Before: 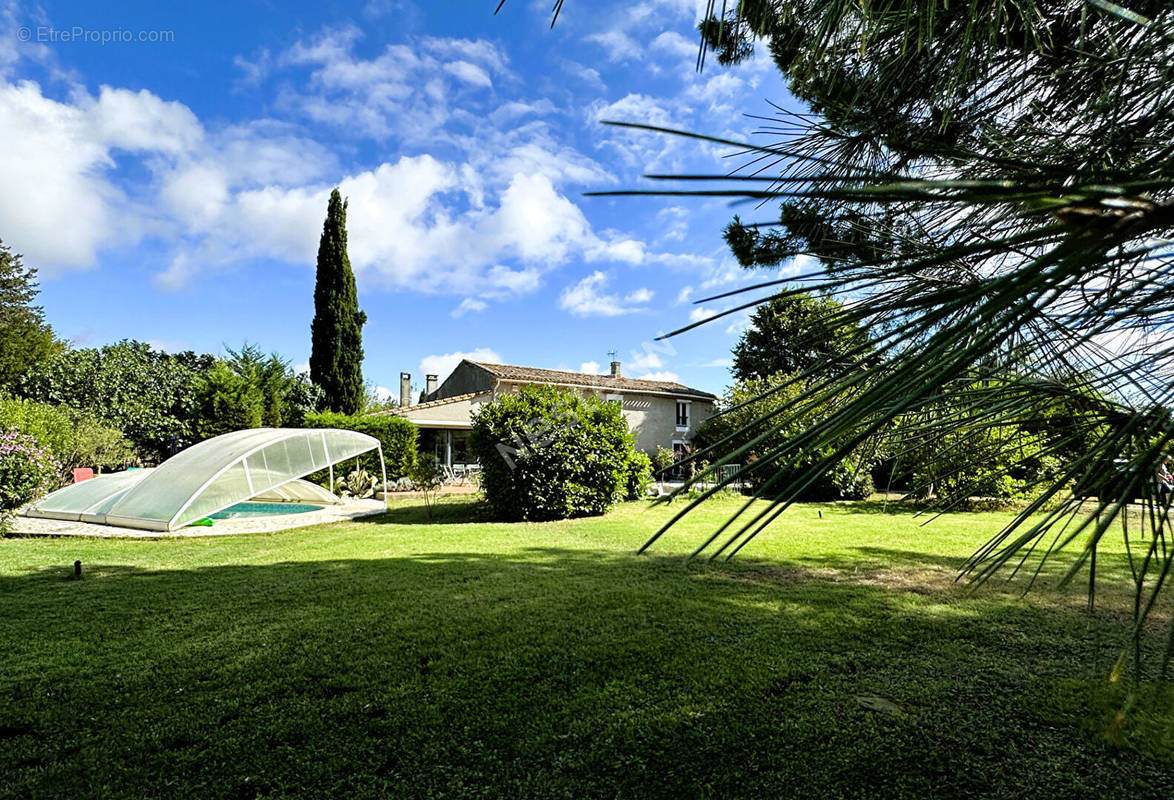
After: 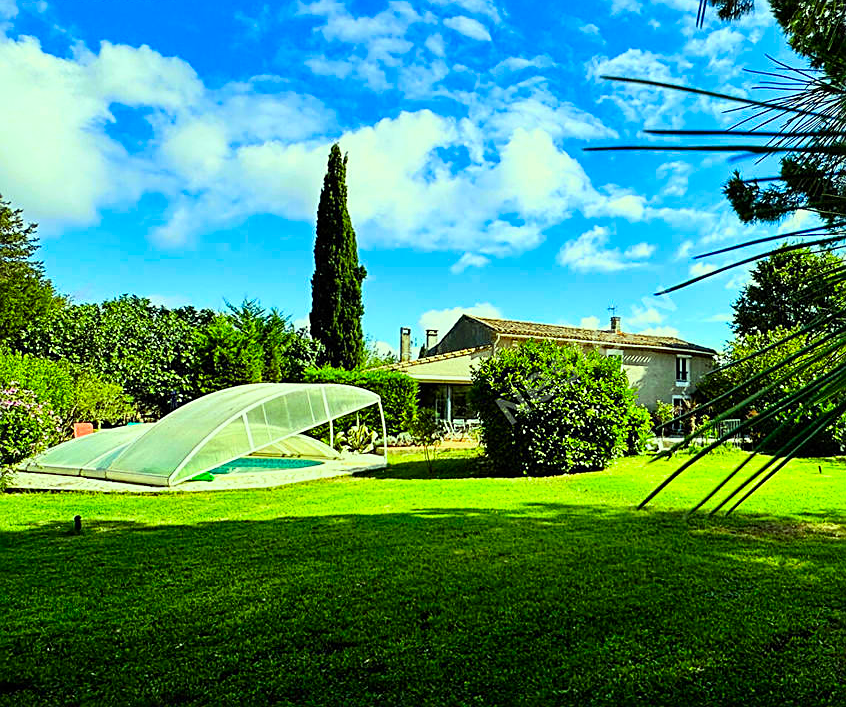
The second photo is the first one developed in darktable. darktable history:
contrast brightness saturation: contrast 0.15, brightness 0.044
sharpen: on, module defaults
color correction: highlights a* -10.78, highlights b* 9.82, saturation 1.71
crop: top 5.749%, right 27.888%, bottom 5.766%
